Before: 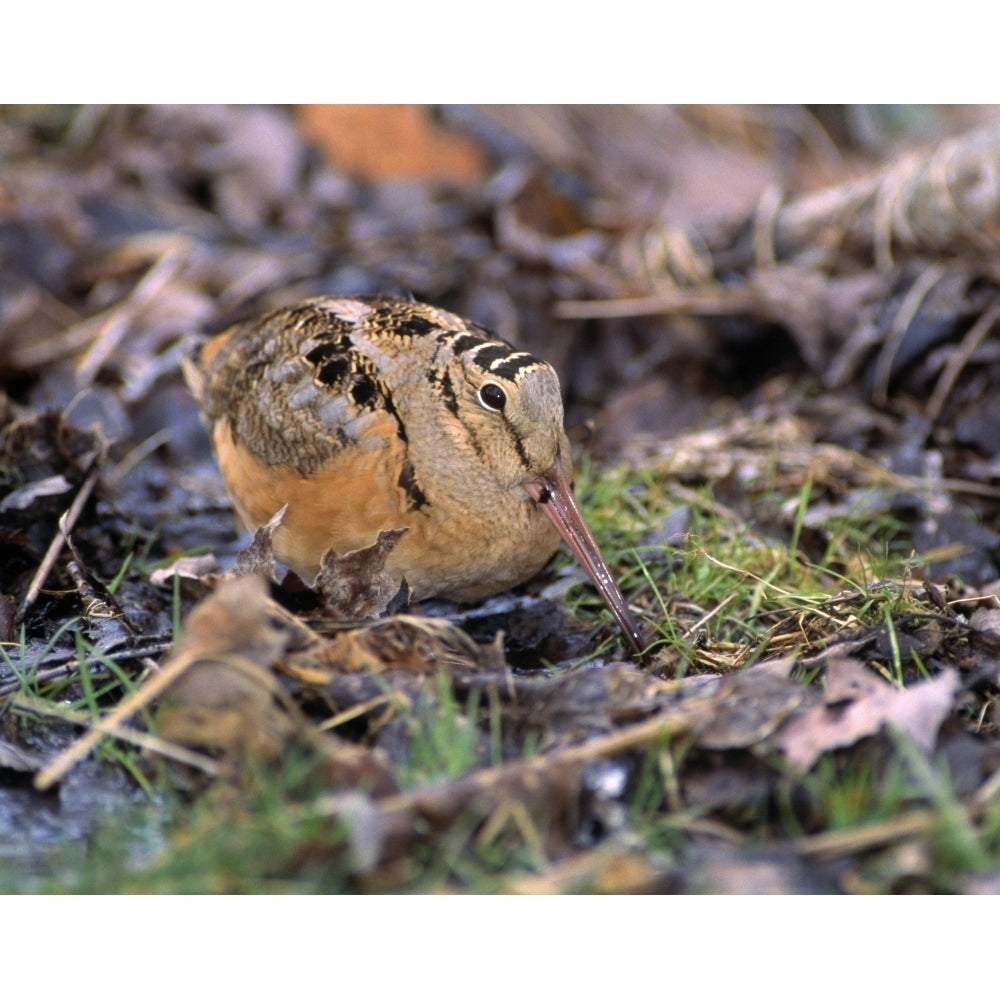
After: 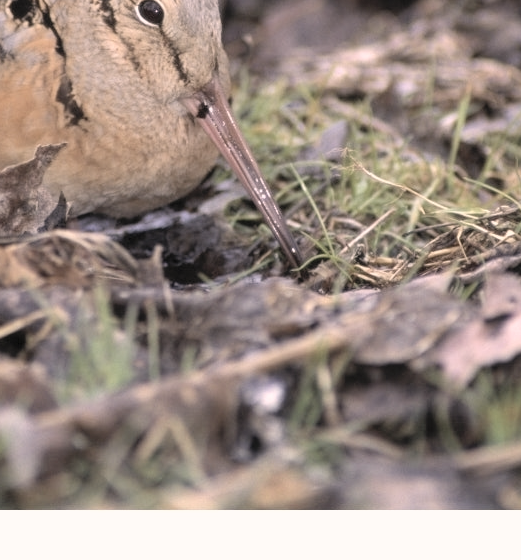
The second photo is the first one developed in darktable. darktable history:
crop: left 34.221%, top 38.53%, right 13.631%, bottom 5.454%
color correction: highlights a* 6.93, highlights b* 4.38
contrast brightness saturation: brightness 0.182, saturation -0.492
